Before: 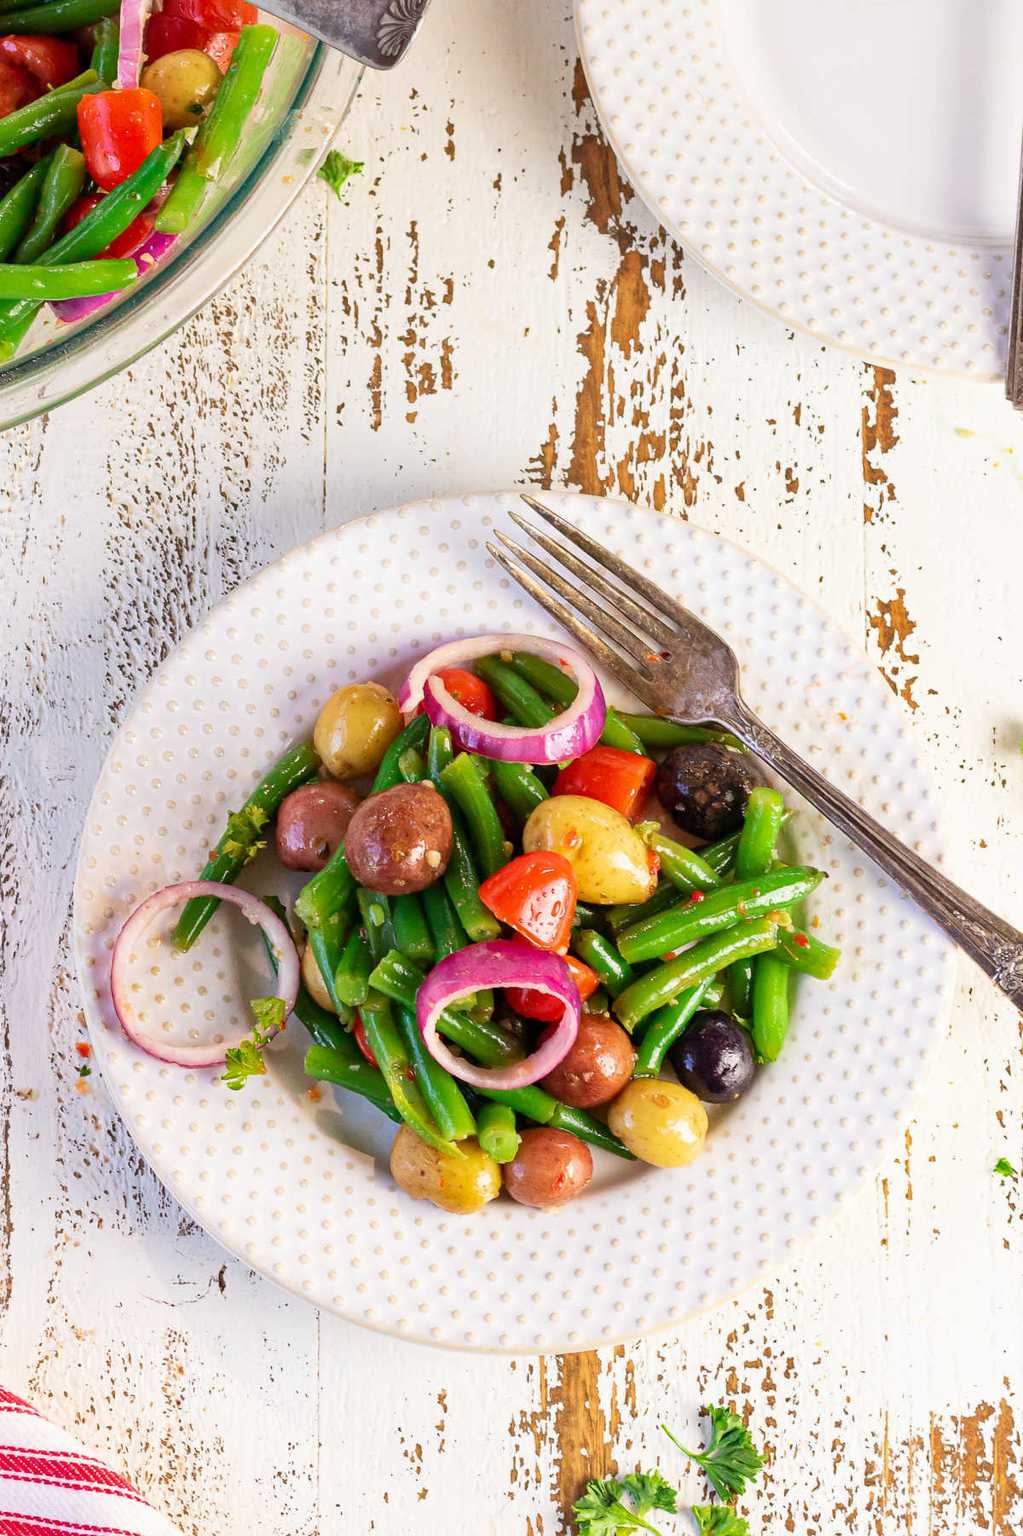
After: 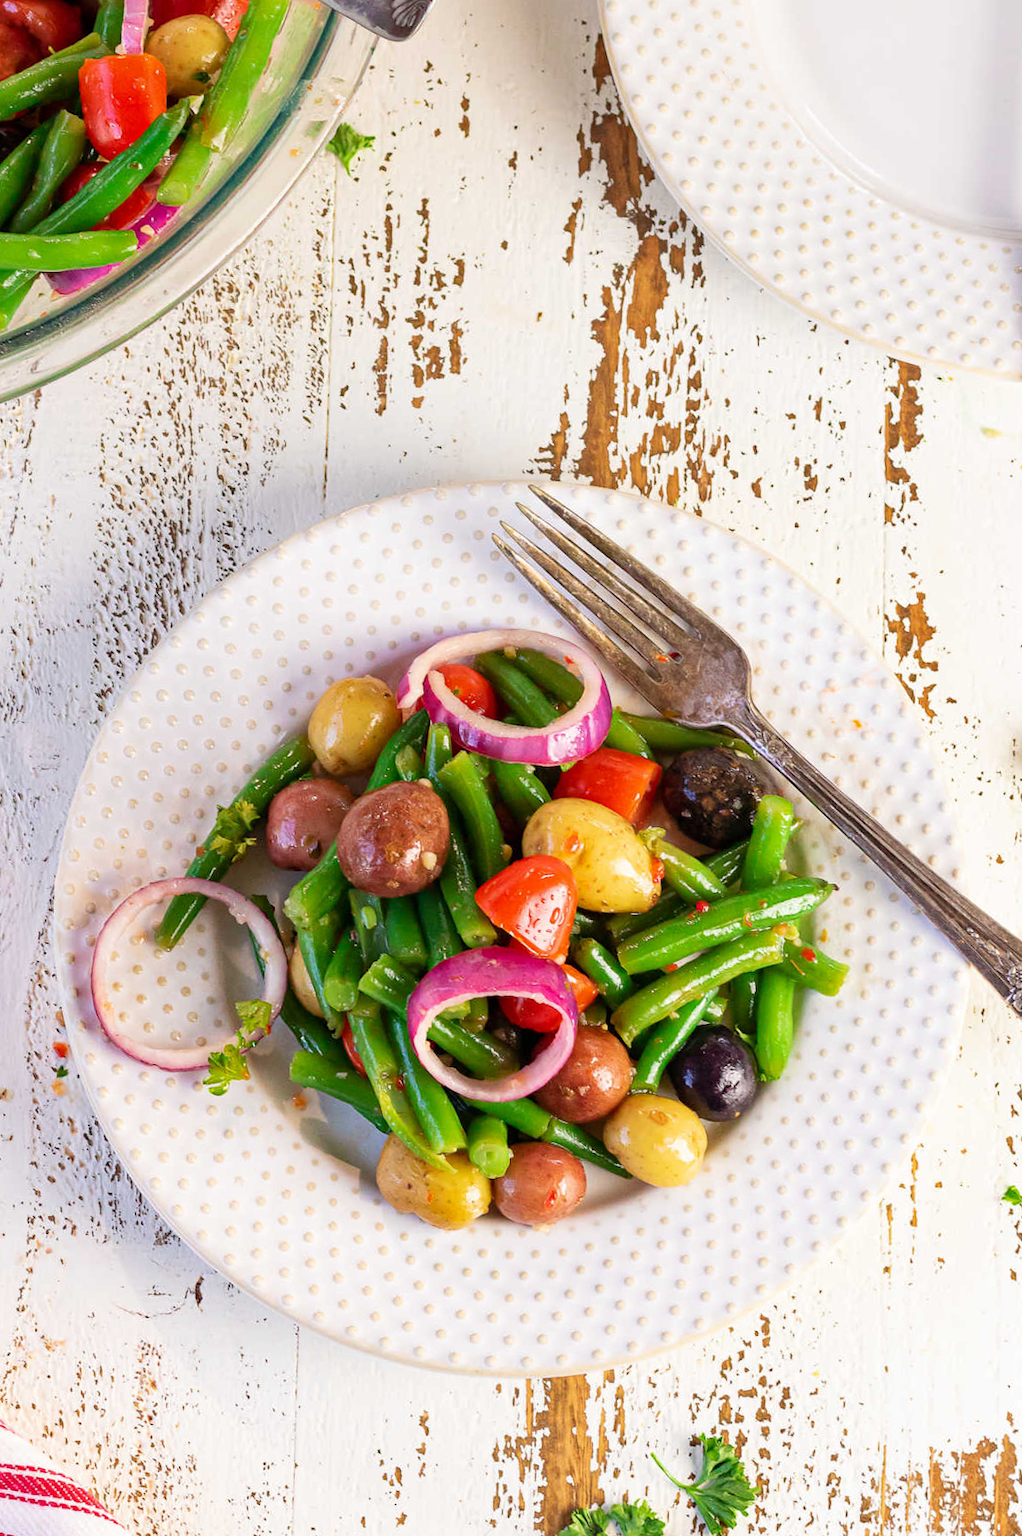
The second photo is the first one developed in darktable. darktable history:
crop and rotate: angle -1.43°
